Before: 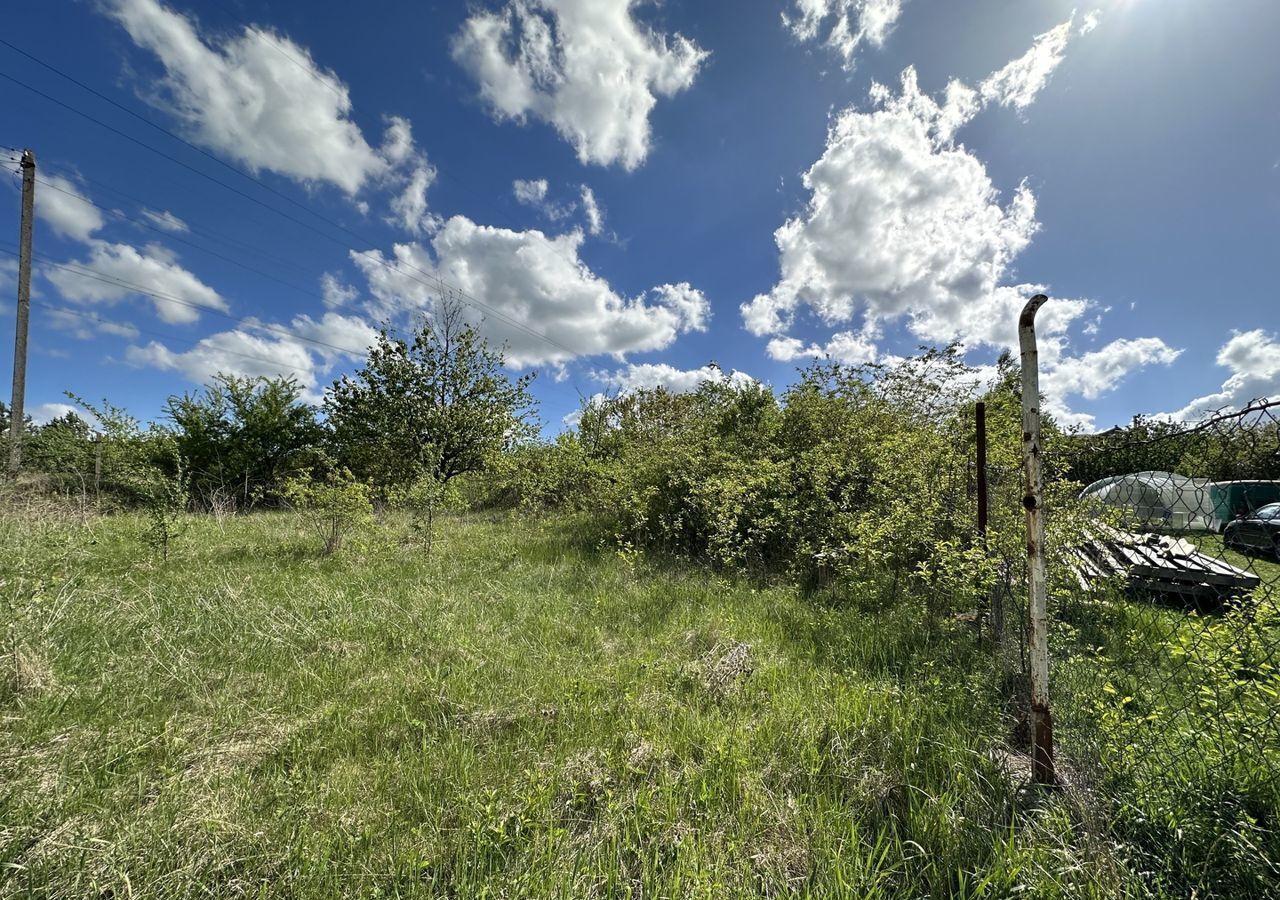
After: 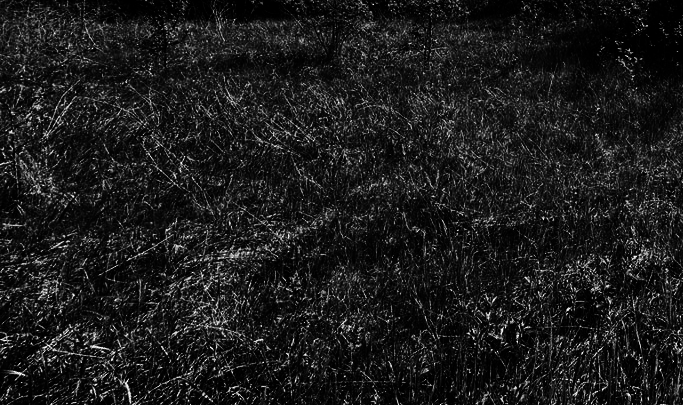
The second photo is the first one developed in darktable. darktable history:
contrast brightness saturation: contrast 0.02, brightness -1, saturation -1
crop and rotate: top 54.778%, right 46.61%, bottom 0.159%
fill light: exposure -2 EV, width 8.6
